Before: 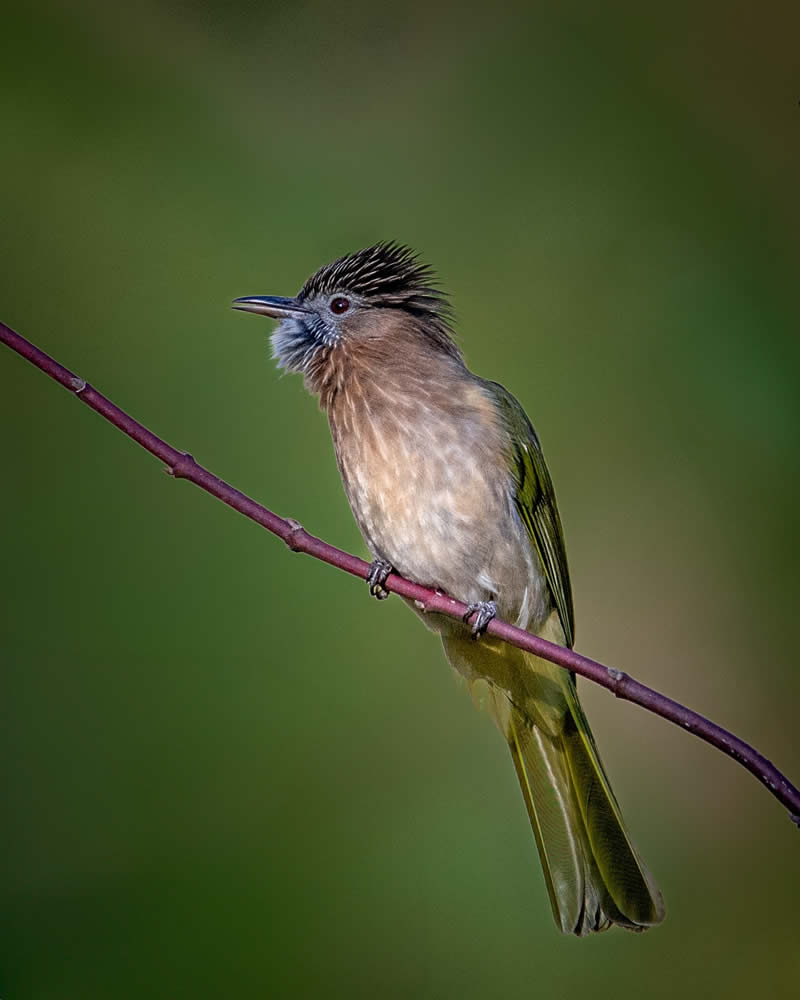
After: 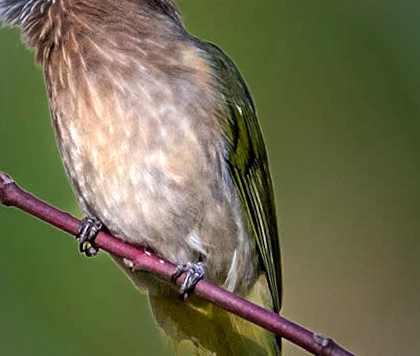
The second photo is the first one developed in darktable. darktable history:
levels: levels [0, 0.51, 1]
color correction: saturation 1.11
crop: left 36.607%, top 34.735%, right 13.146%, bottom 30.611%
vignetting: fall-off start 100%, brightness 0.05, saturation 0
rotate and perspective: rotation 2.17°, automatic cropping off
exposure: compensate highlight preservation false
tone equalizer: -8 EV -0.417 EV, -7 EV -0.389 EV, -6 EV -0.333 EV, -5 EV -0.222 EV, -3 EV 0.222 EV, -2 EV 0.333 EV, -1 EV 0.389 EV, +0 EV 0.417 EV, edges refinement/feathering 500, mask exposure compensation -1.57 EV, preserve details no
